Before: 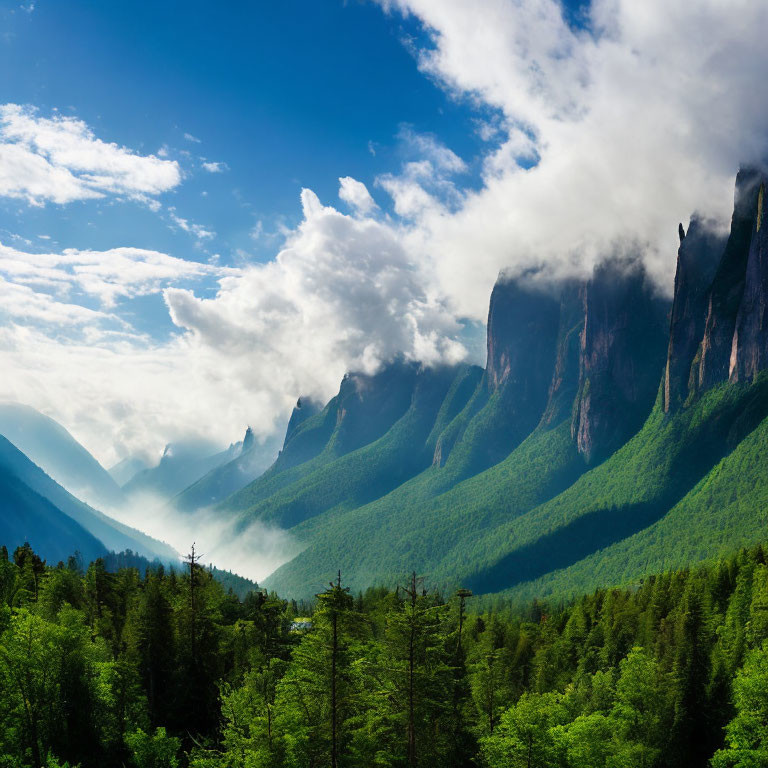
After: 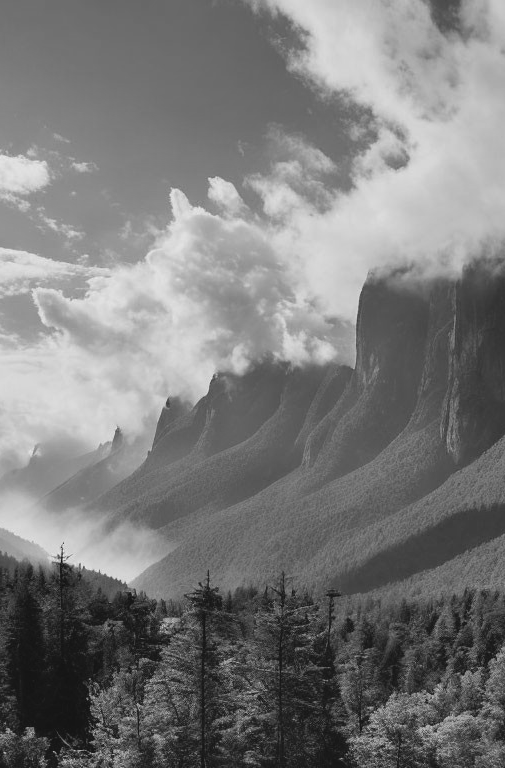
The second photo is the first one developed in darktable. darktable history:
crop: left 17.17%, right 17.009%
shadows and highlights: low approximation 0.01, soften with gaussian
color calibration: output gray [0.267, 0.423, 0.261, 0], illuminant as shot in camera, x 0.358, y 0.373, temperature 4628.91 K
contrast brightness saturation: contrast -0.095, saturation -0.095
